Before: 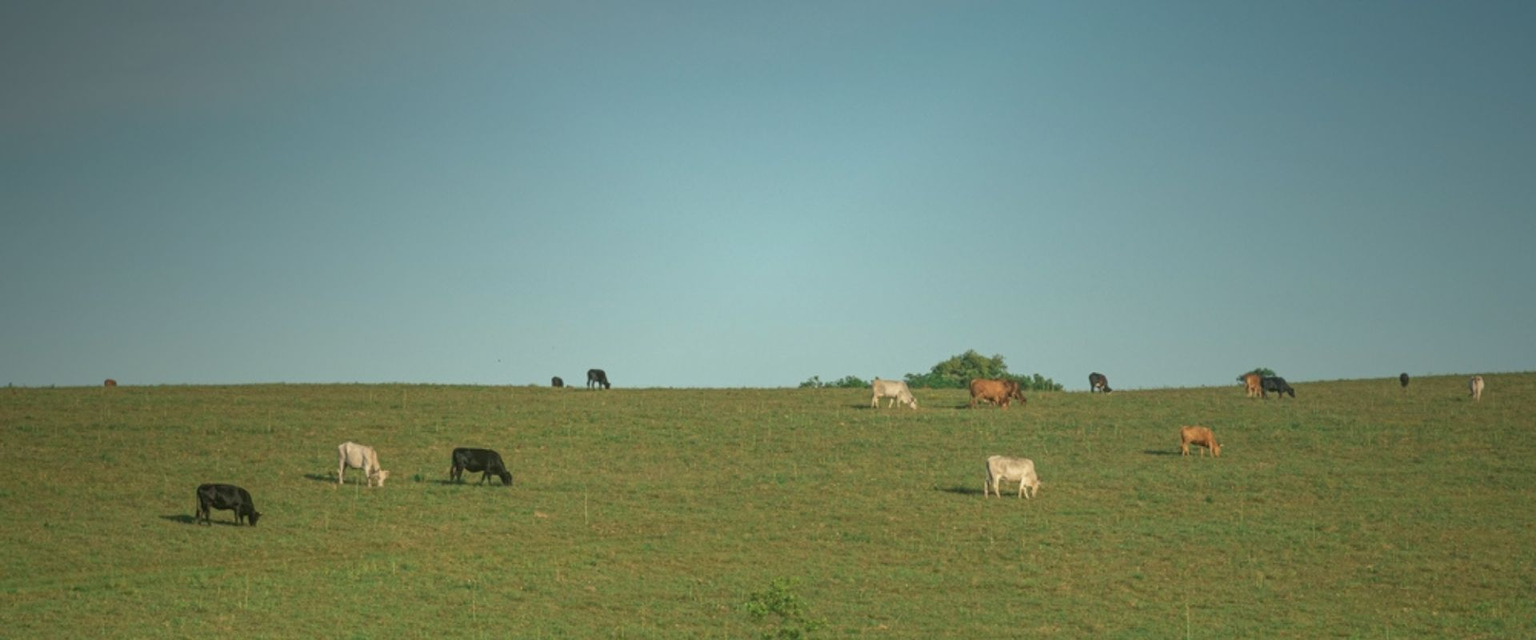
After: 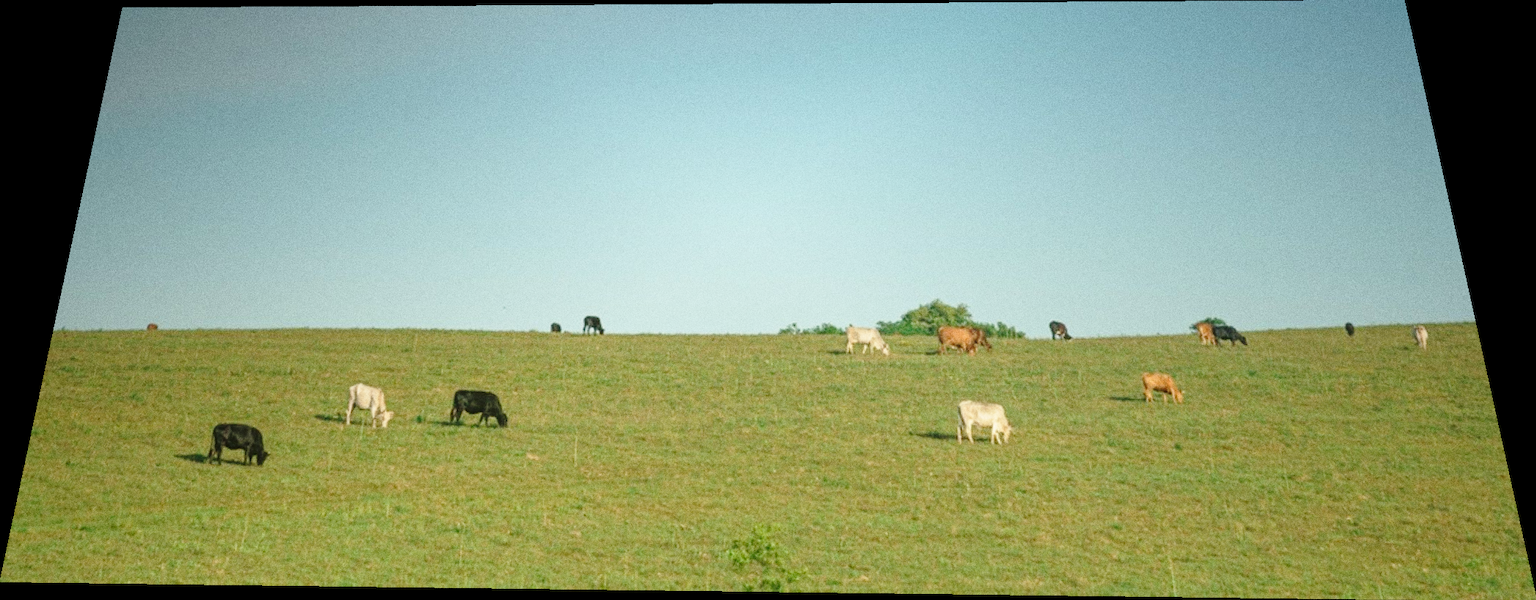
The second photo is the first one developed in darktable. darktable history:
grain: coarseness 9.61 ISO, strength 35.62%
base curve: curves: ch0 [(0, 0) (0.028, 0.03) (0.121, 0.232) (0.46, 0.748) (0.859, 0.968) (1, 1)], preserve colors none
rotate and perspective: rotation 0.128°, lens shift (vertical) -0.181, lens shift (horizontal) -0.044, shear 0.001, automatic cropping off
